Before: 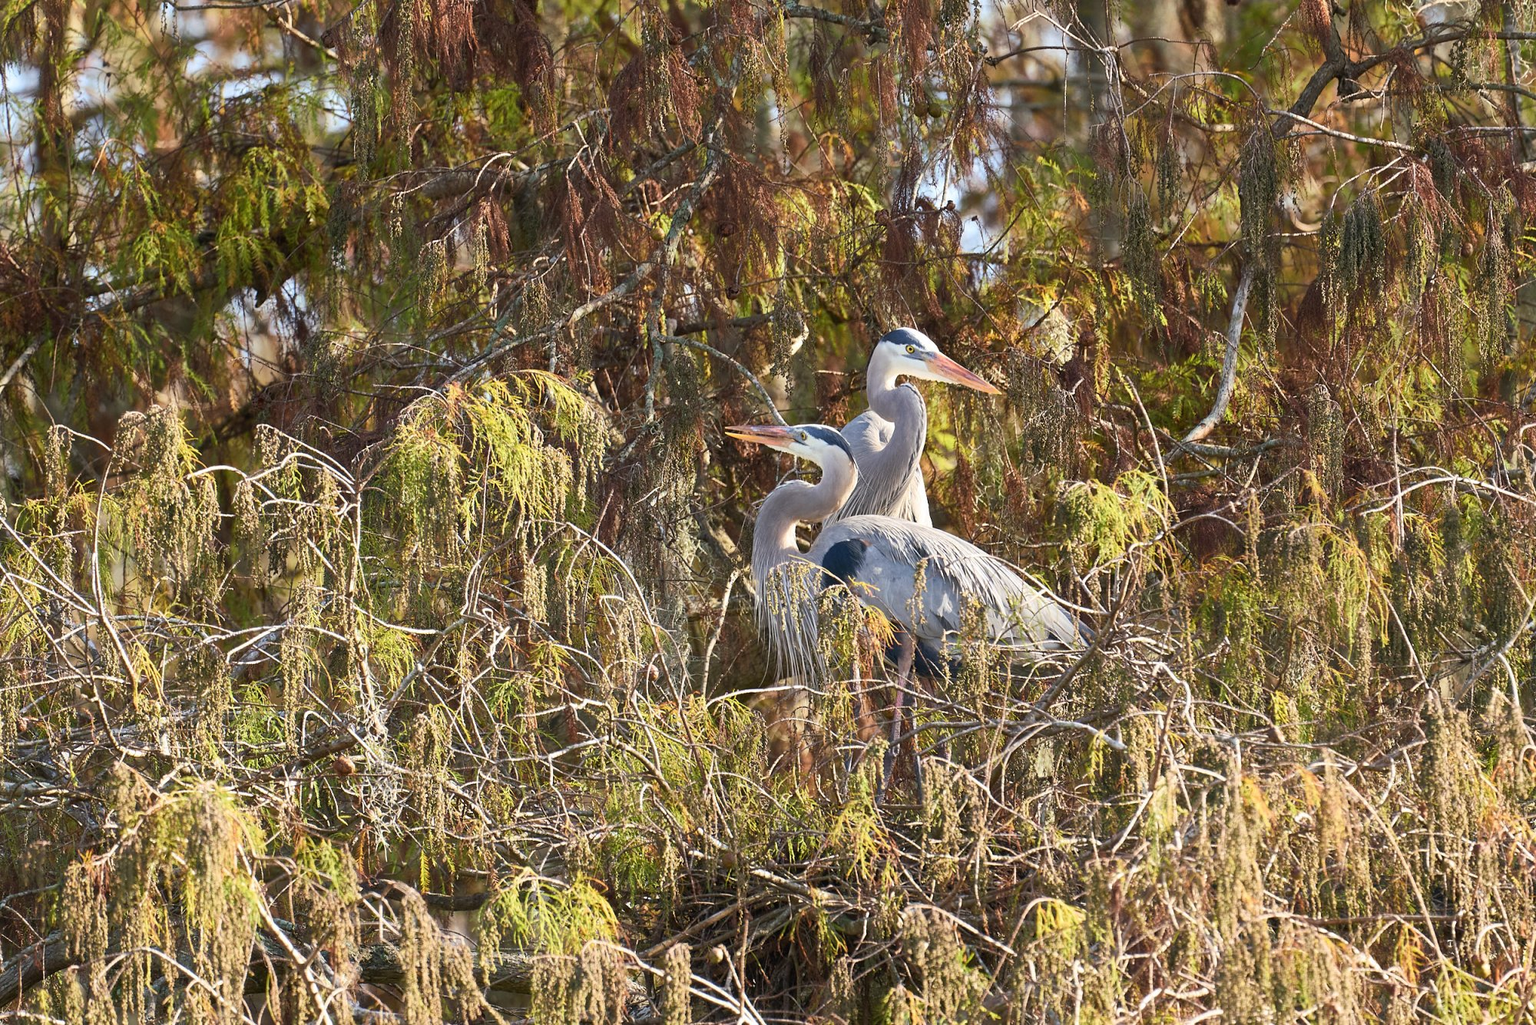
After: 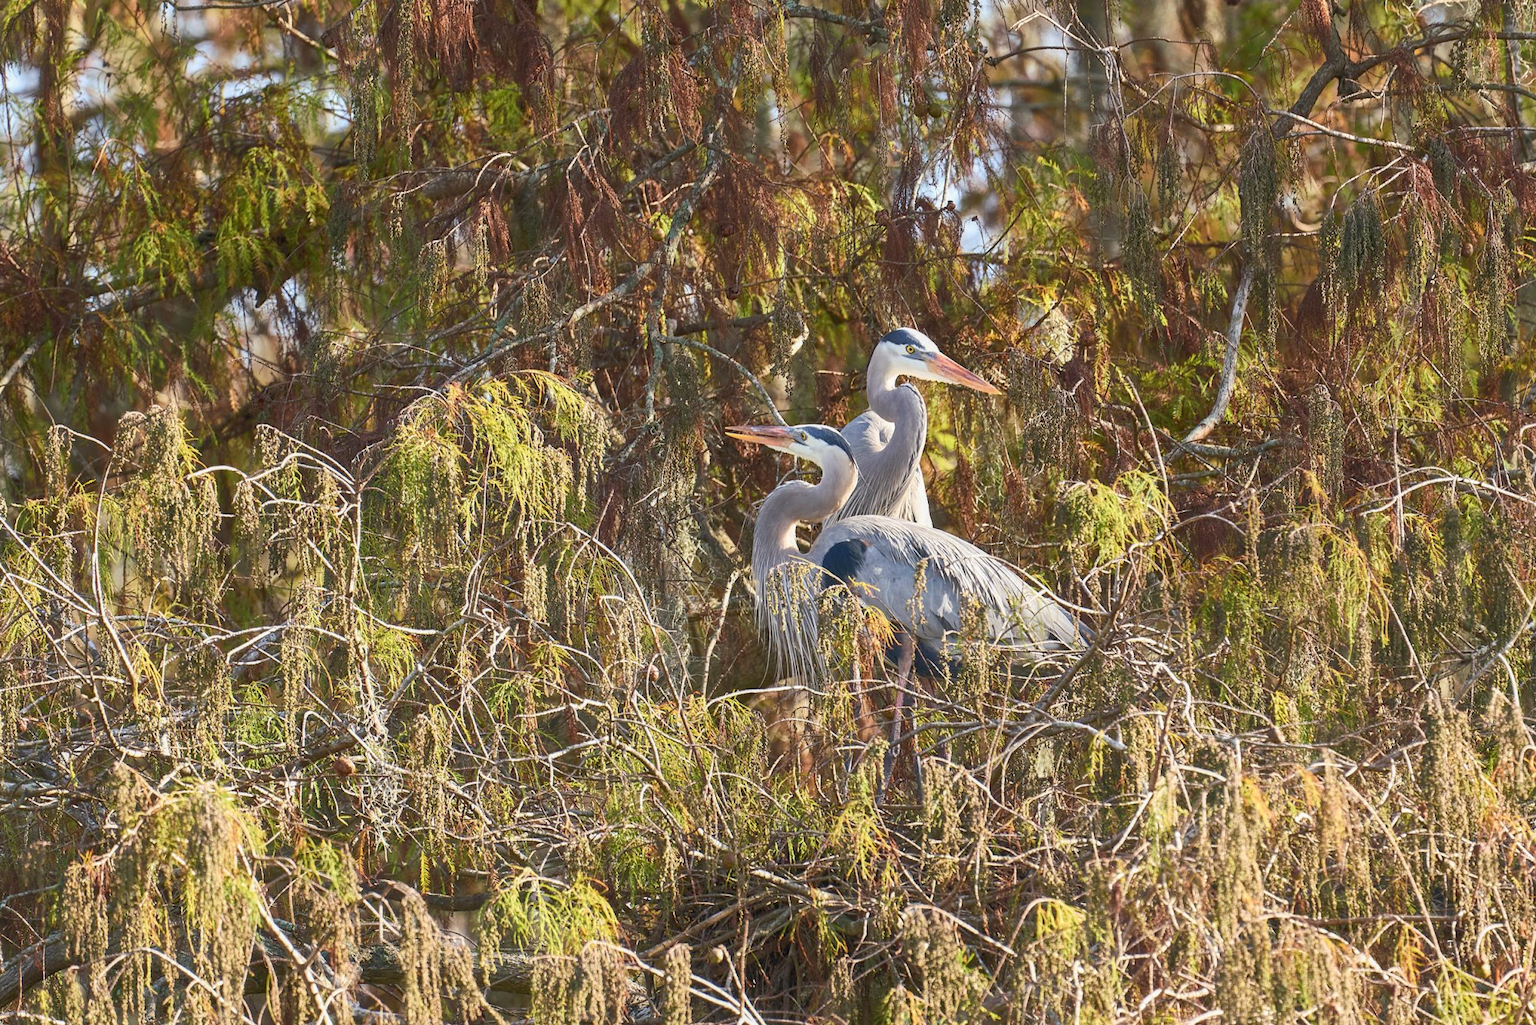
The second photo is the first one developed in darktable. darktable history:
rgb curve: curves: ch0 [(0, 0) (0.093, 0.159) (0.241, 0.265) (0.414, 0.42) (1, 1)], compensate middle gray true, preserve colors basic power
local contrast: detail 110%
